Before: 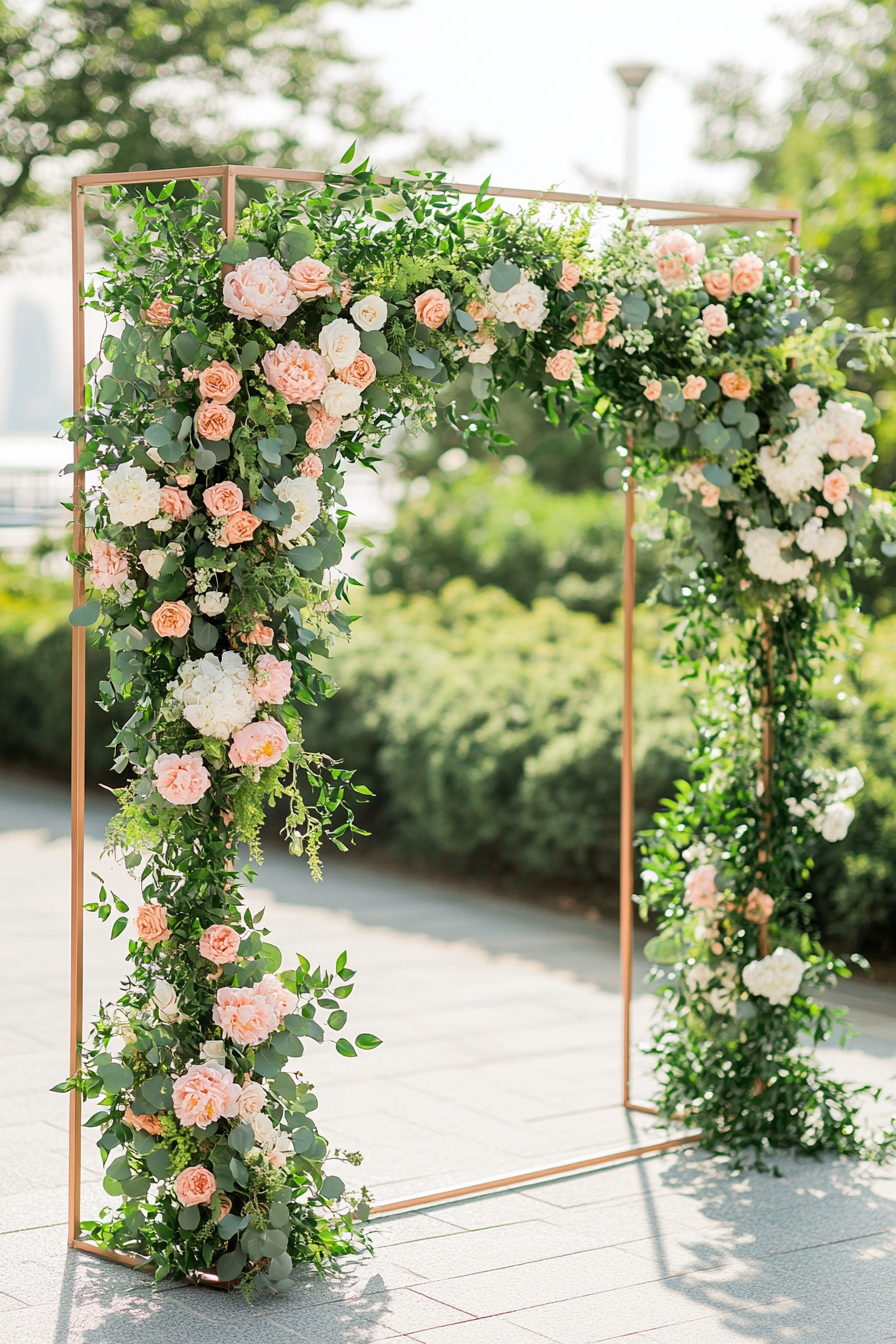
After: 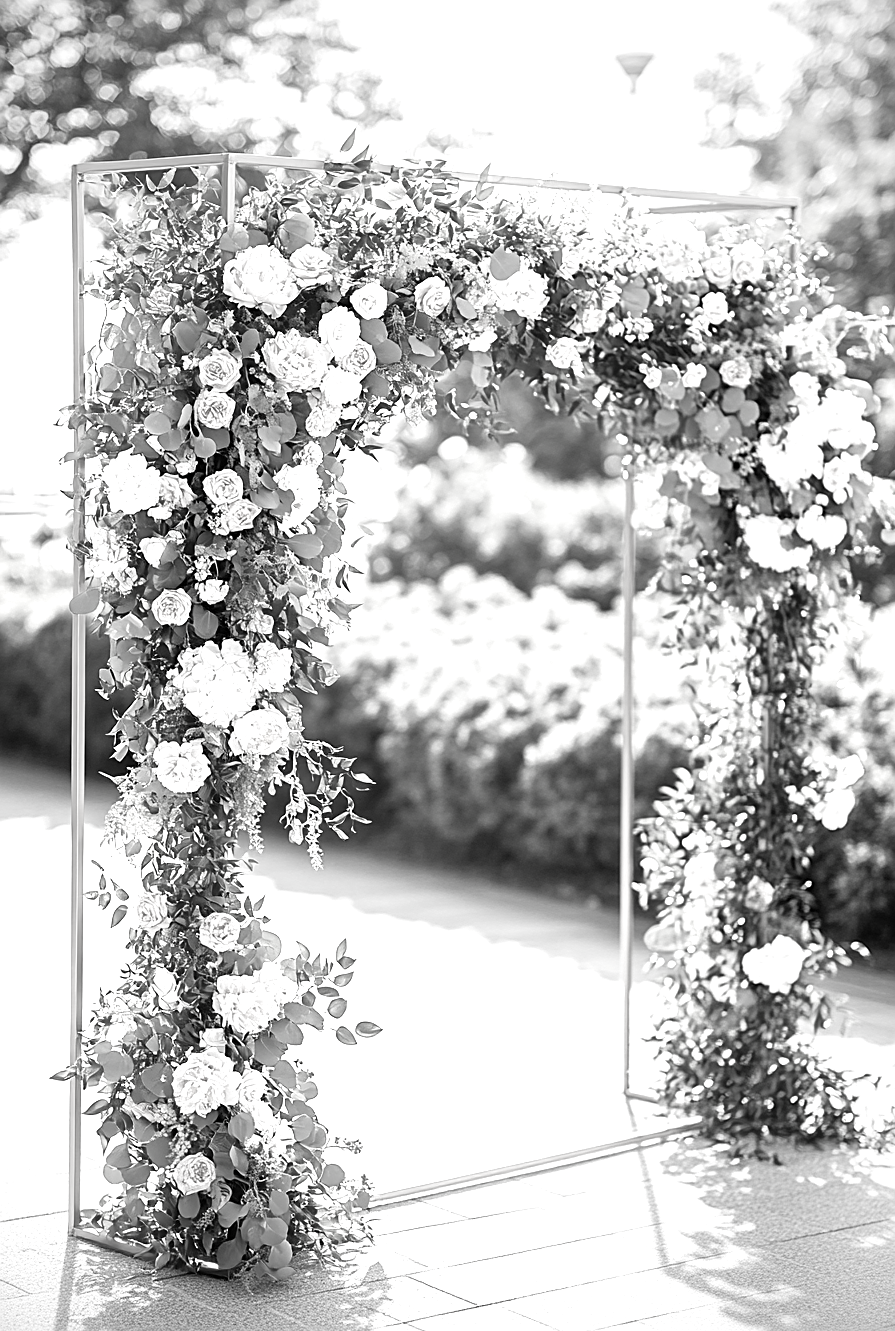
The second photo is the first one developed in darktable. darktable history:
sharpen: on, module defaults
crop: top 0.903%, right 0.054%
contrast brightness saturation: saturation -0.99
vignetting: fall-off start 73.45%
exposure: black level correction 0, exposure 0.888 EV, compensate highlight preservation false
